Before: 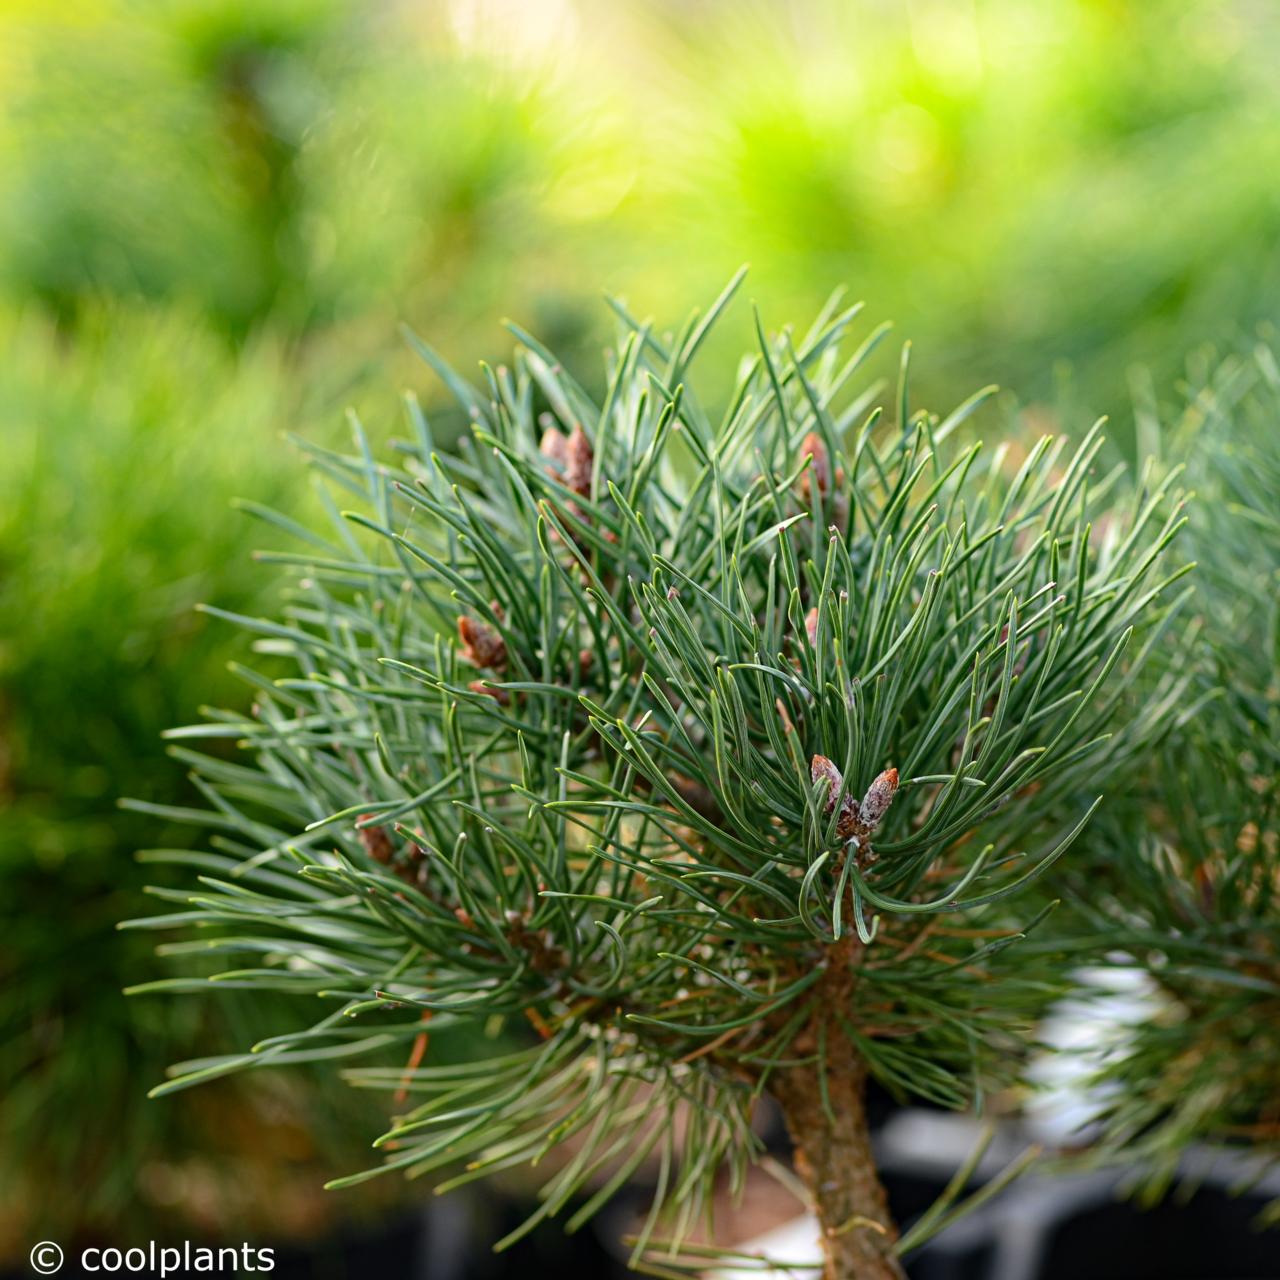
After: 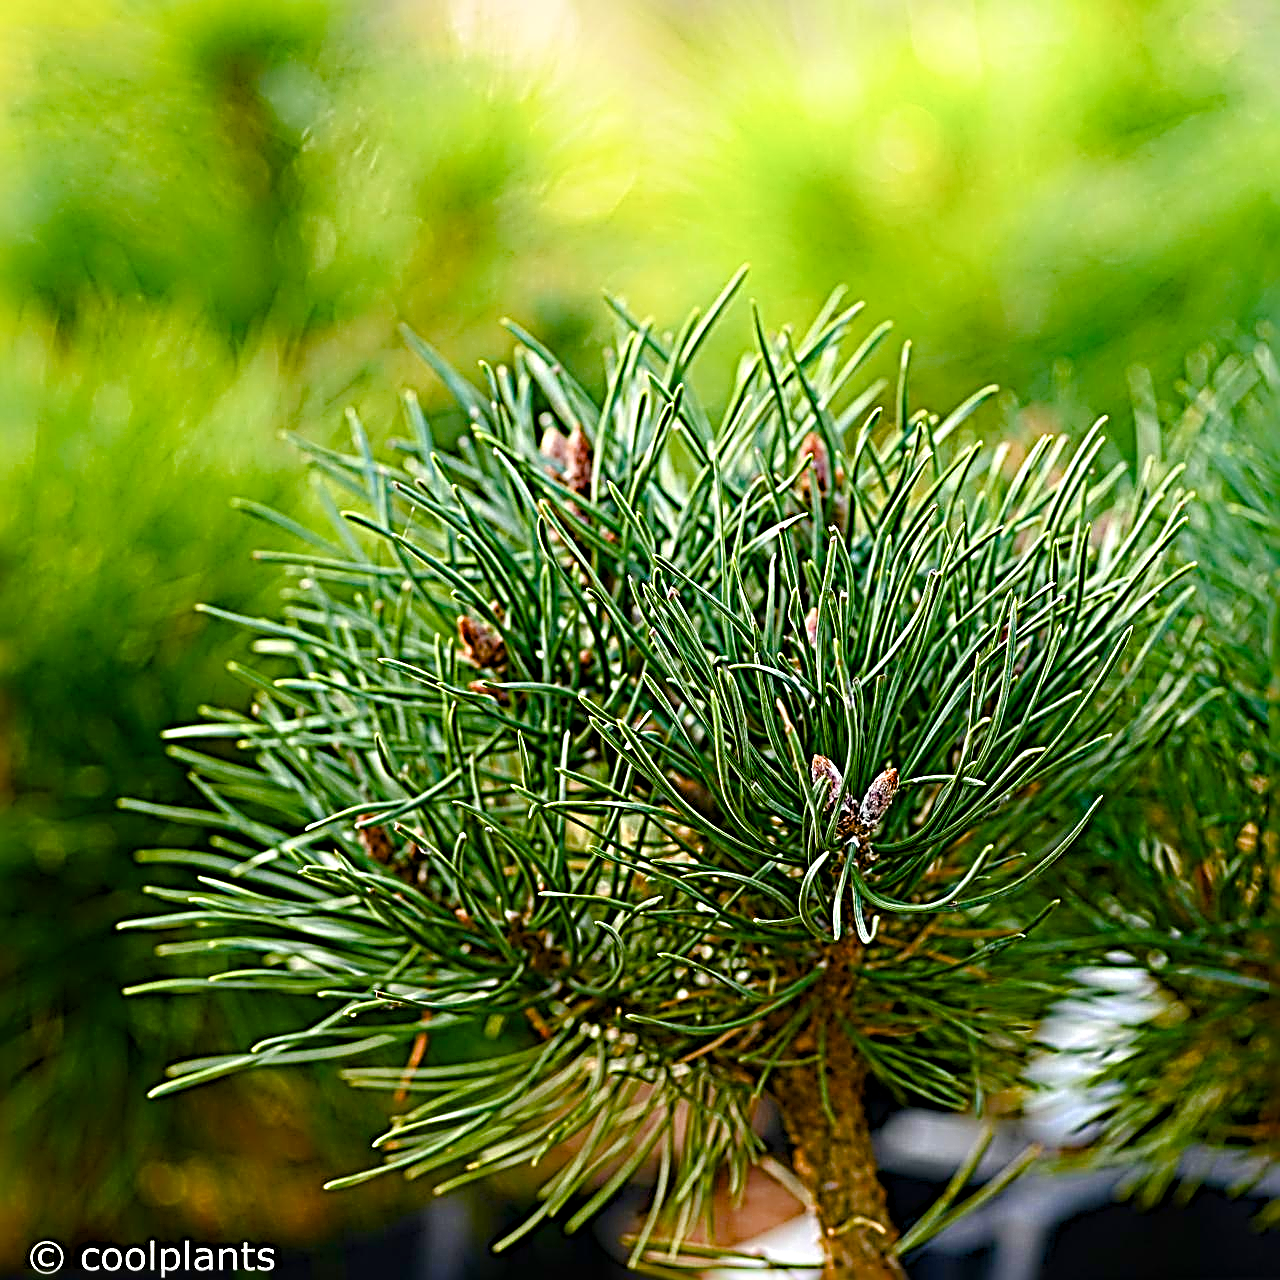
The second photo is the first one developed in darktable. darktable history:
sharpen: radius 4.001, amount 2
color balance rgb: perceptual saturation grading › global saturation 24.74%, perceptual saturation grading › highlights -51.22%, perceptual saturation grading › mid-tones 19.16%, perceptual saturation grading › shadows 60.98%, global vibrance 50%
